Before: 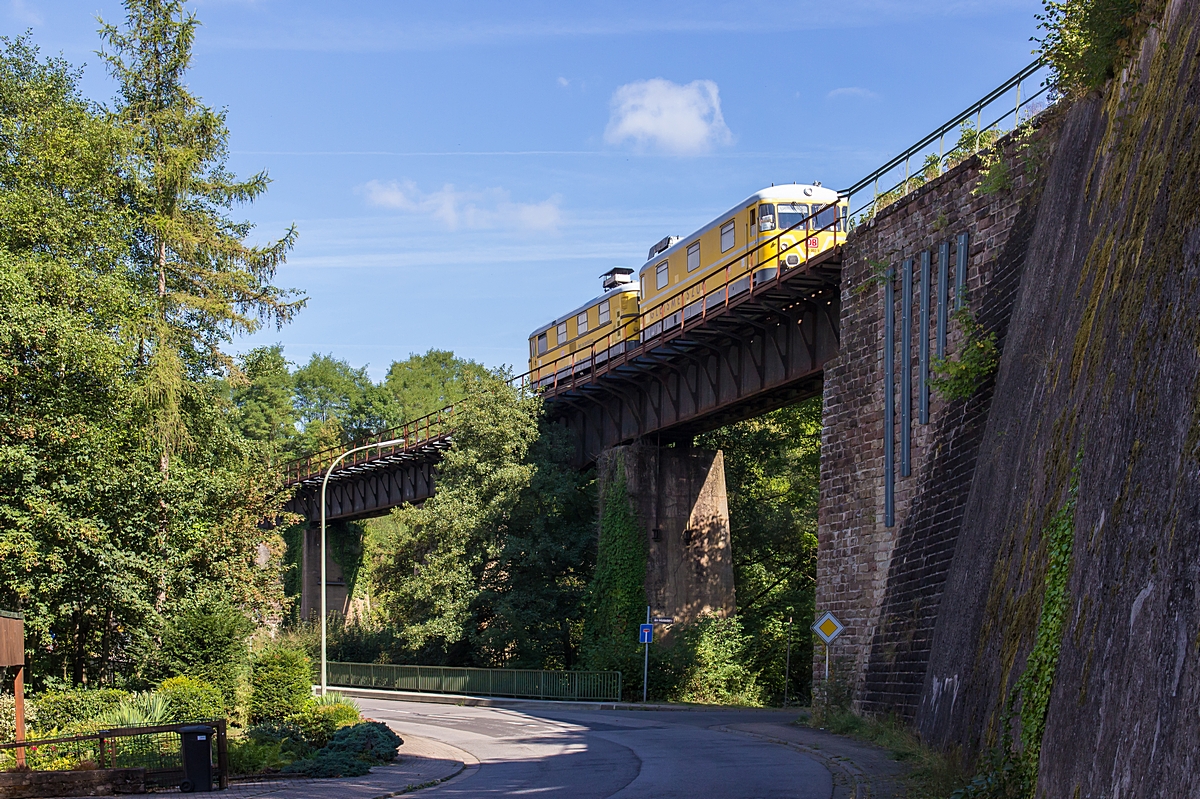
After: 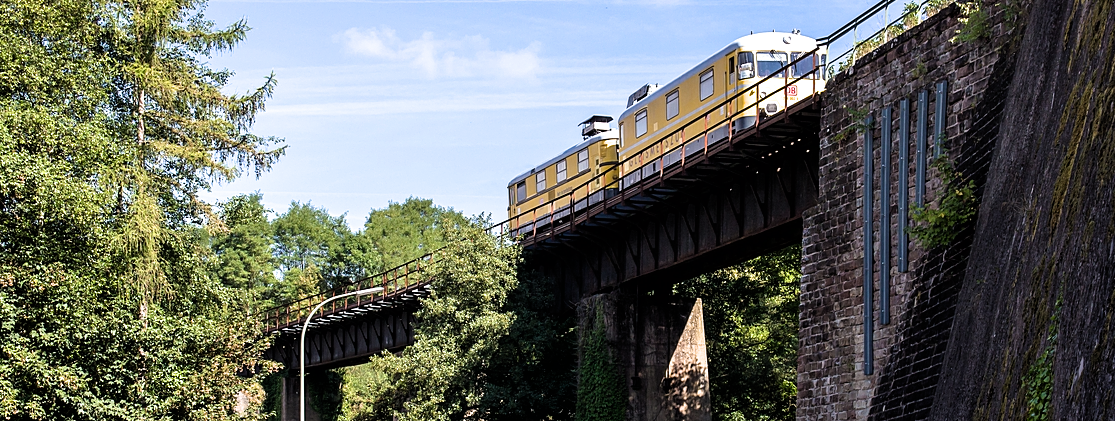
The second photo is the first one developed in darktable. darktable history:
filmic rgb: black relative exposure -8.25 EV, white relative exposure 2.2 EV, threshold 5.96 EV, target white luminance 99.93%, hardness 7.06, latitude 74.83%, contrast 1.319, highlights saturation mix -2.9%, shadows ↔ highlights balance 30.71%, enable highlight reconstruction true
crop: left 1.822%, top 19.112%, right 5.251%, bottom 28.108%
exposure: exposure 0.189 EV, compensate highlight preservation false
